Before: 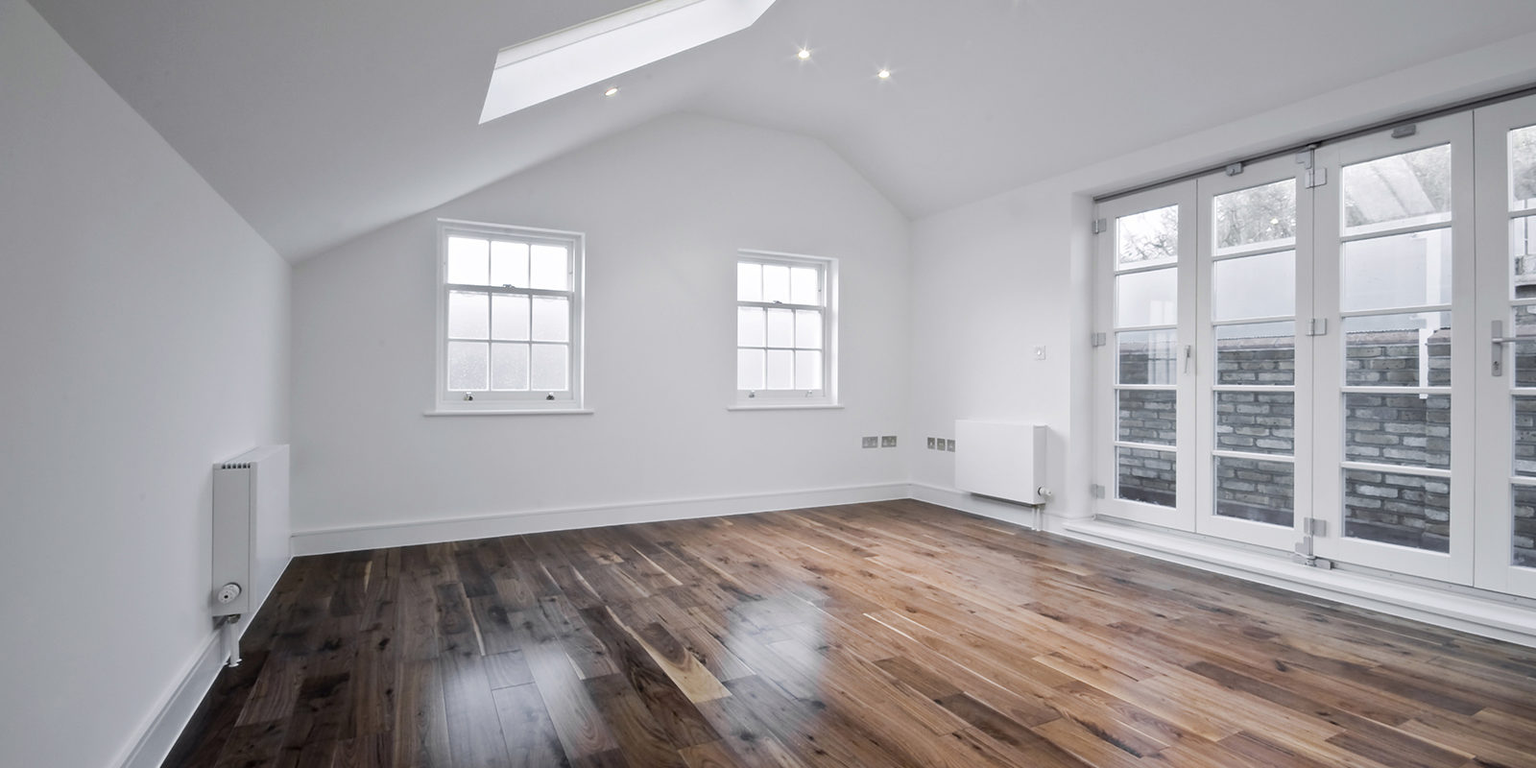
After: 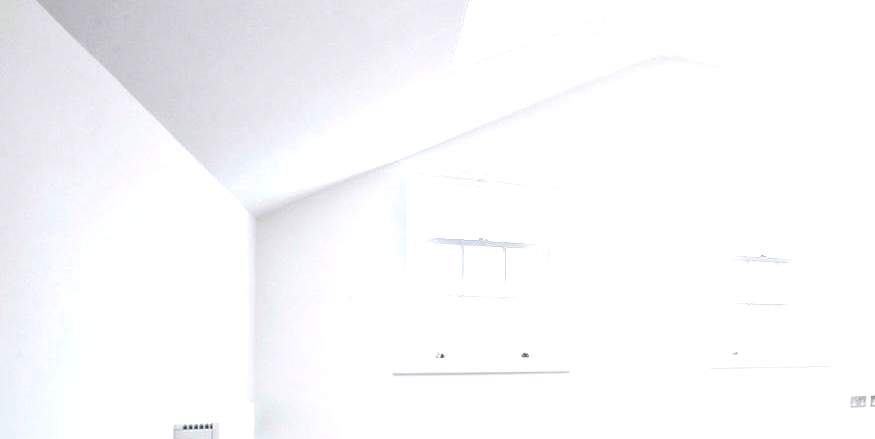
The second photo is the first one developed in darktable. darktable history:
exposure: black level correction 0, exposure 1.35 EV, compensate exposure bias true, compensate highlight preservation false
local contrast: on, module defaults
crop and rotate: left 3.047%, top 7.509%, right 42.236%, bottom 37.598%
